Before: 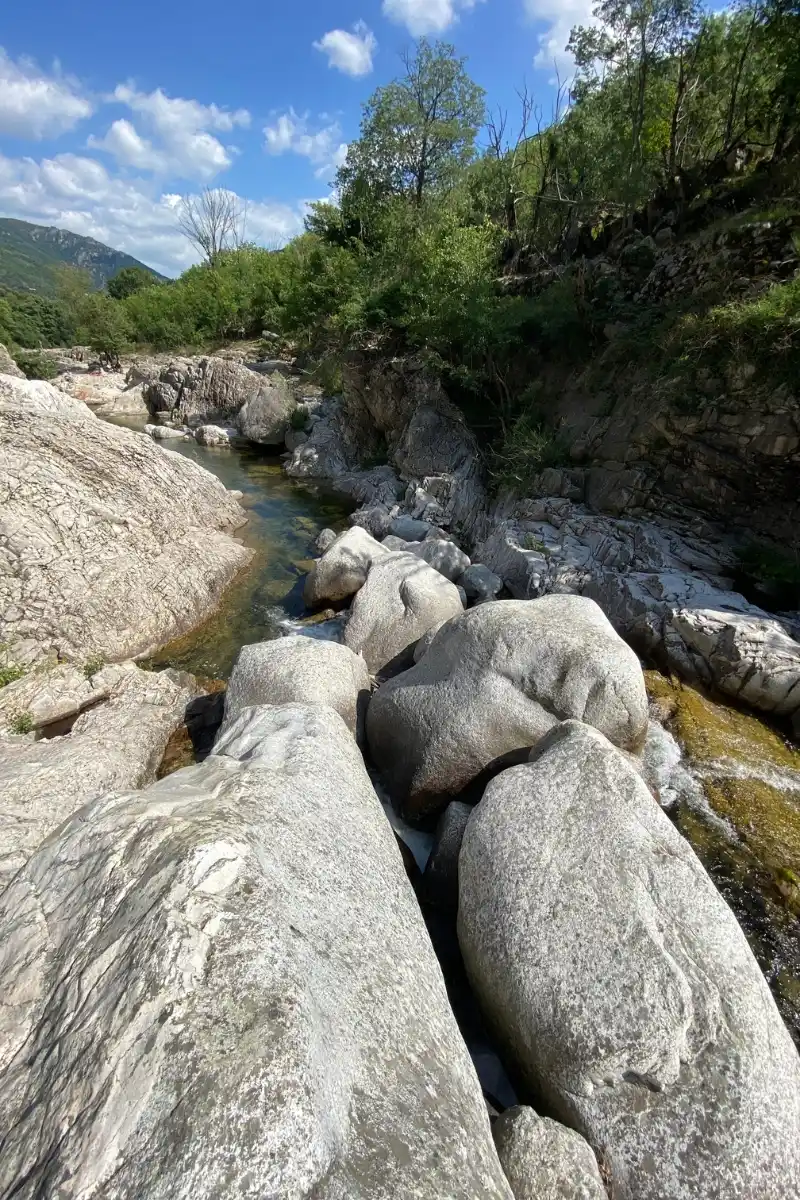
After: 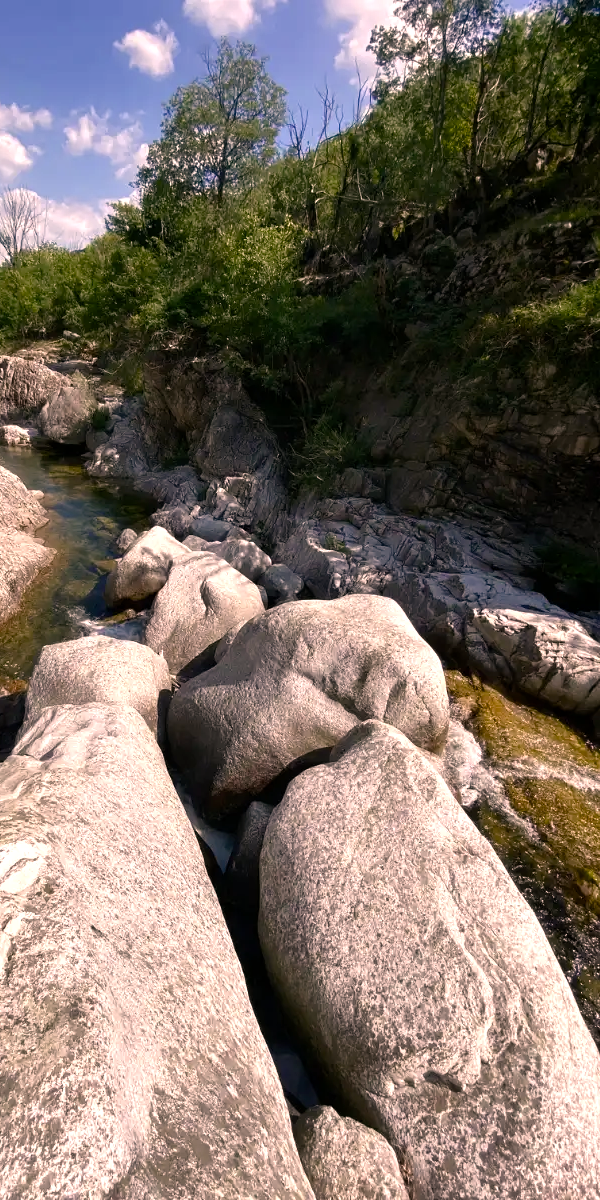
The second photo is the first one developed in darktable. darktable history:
color correction: highlights a* 12.22, highlights b* 5.39
crop and rotate: left 24.884%
color balance rgb: highlights gain › chroma 3.115%, highlights gain › hue 56.89°, perceptual saturation grading › global saturation 20%, perceptual saturation grading › highlights -49.763%, perceptual saturation grading › shadows 24.862%, perceptual brilliance grading › global brilliance -17.764%, perceptual brilliance grading › highlights 28.042%
